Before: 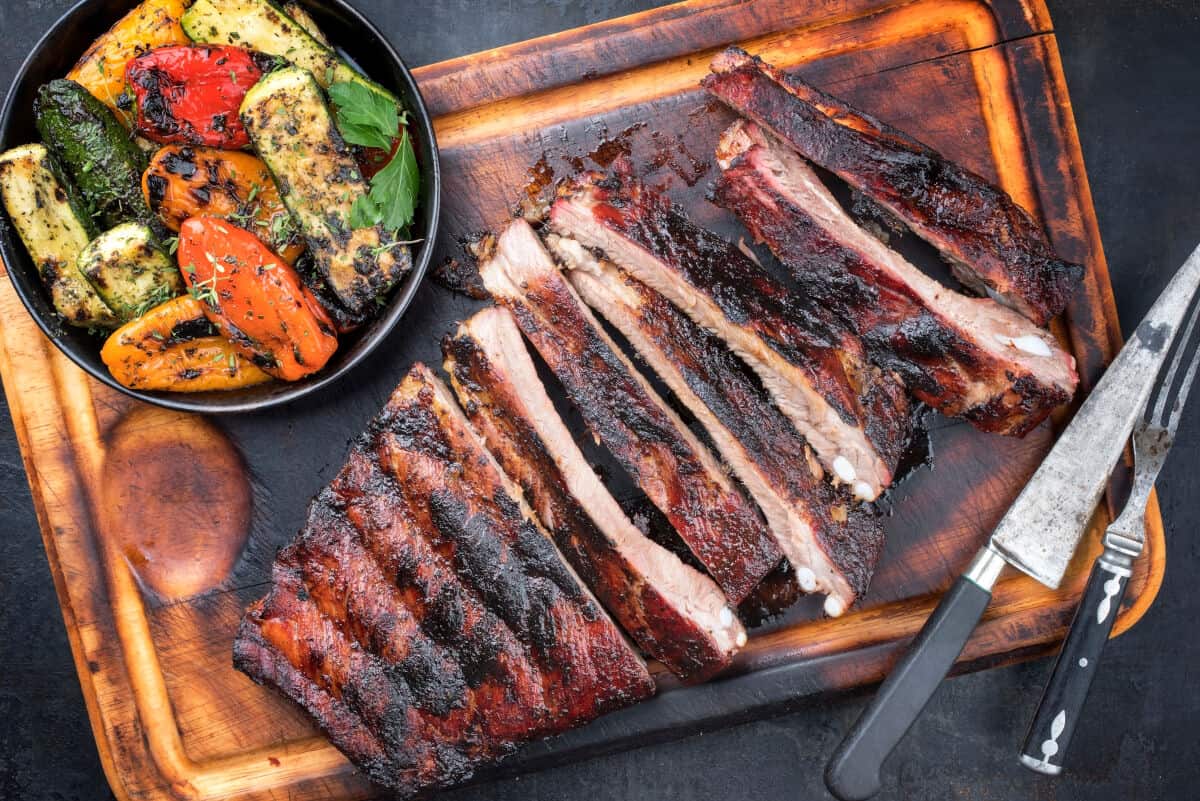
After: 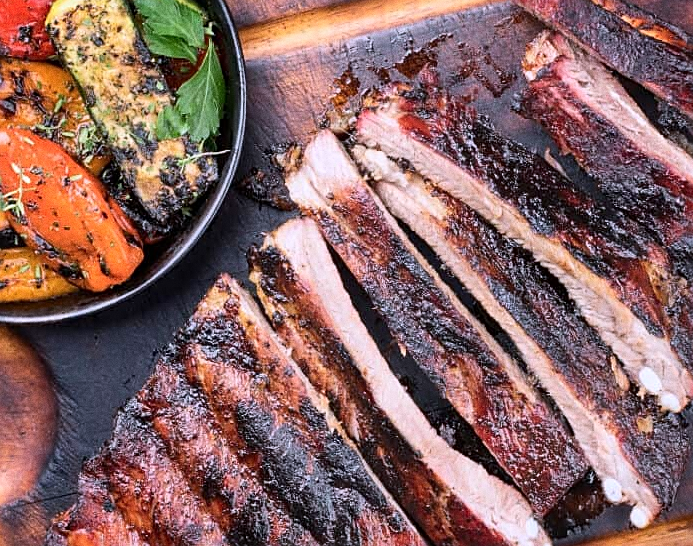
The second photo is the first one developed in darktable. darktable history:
grain: on, module defaults
contrast brightness saturation: contrast 0.15, brightness 0.05
crop: left 16.202%, top 11.208%, right 26.045%, bottom 20.557%
exposure: exposure -0.151 EV, compensate highlight preservation false
sharpen: on, module defaults
white balance: red 1.004, blue 1.096
shadows and highlights: shadows 37.27, highlights -28.18, soften with gaussian
